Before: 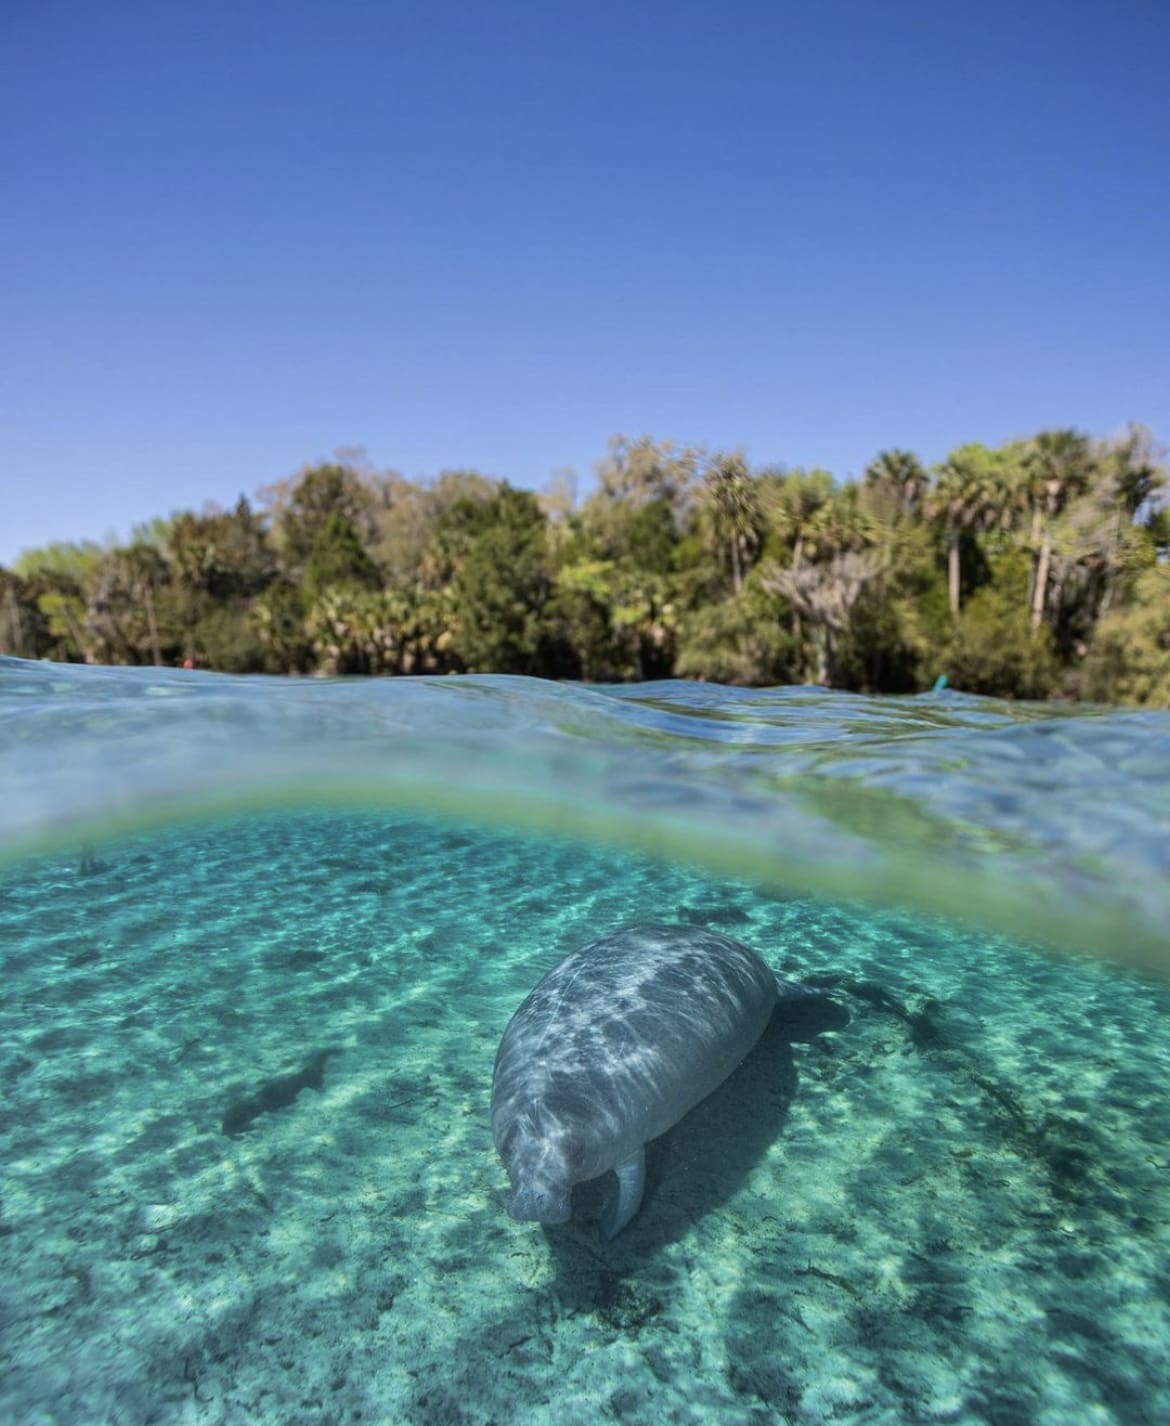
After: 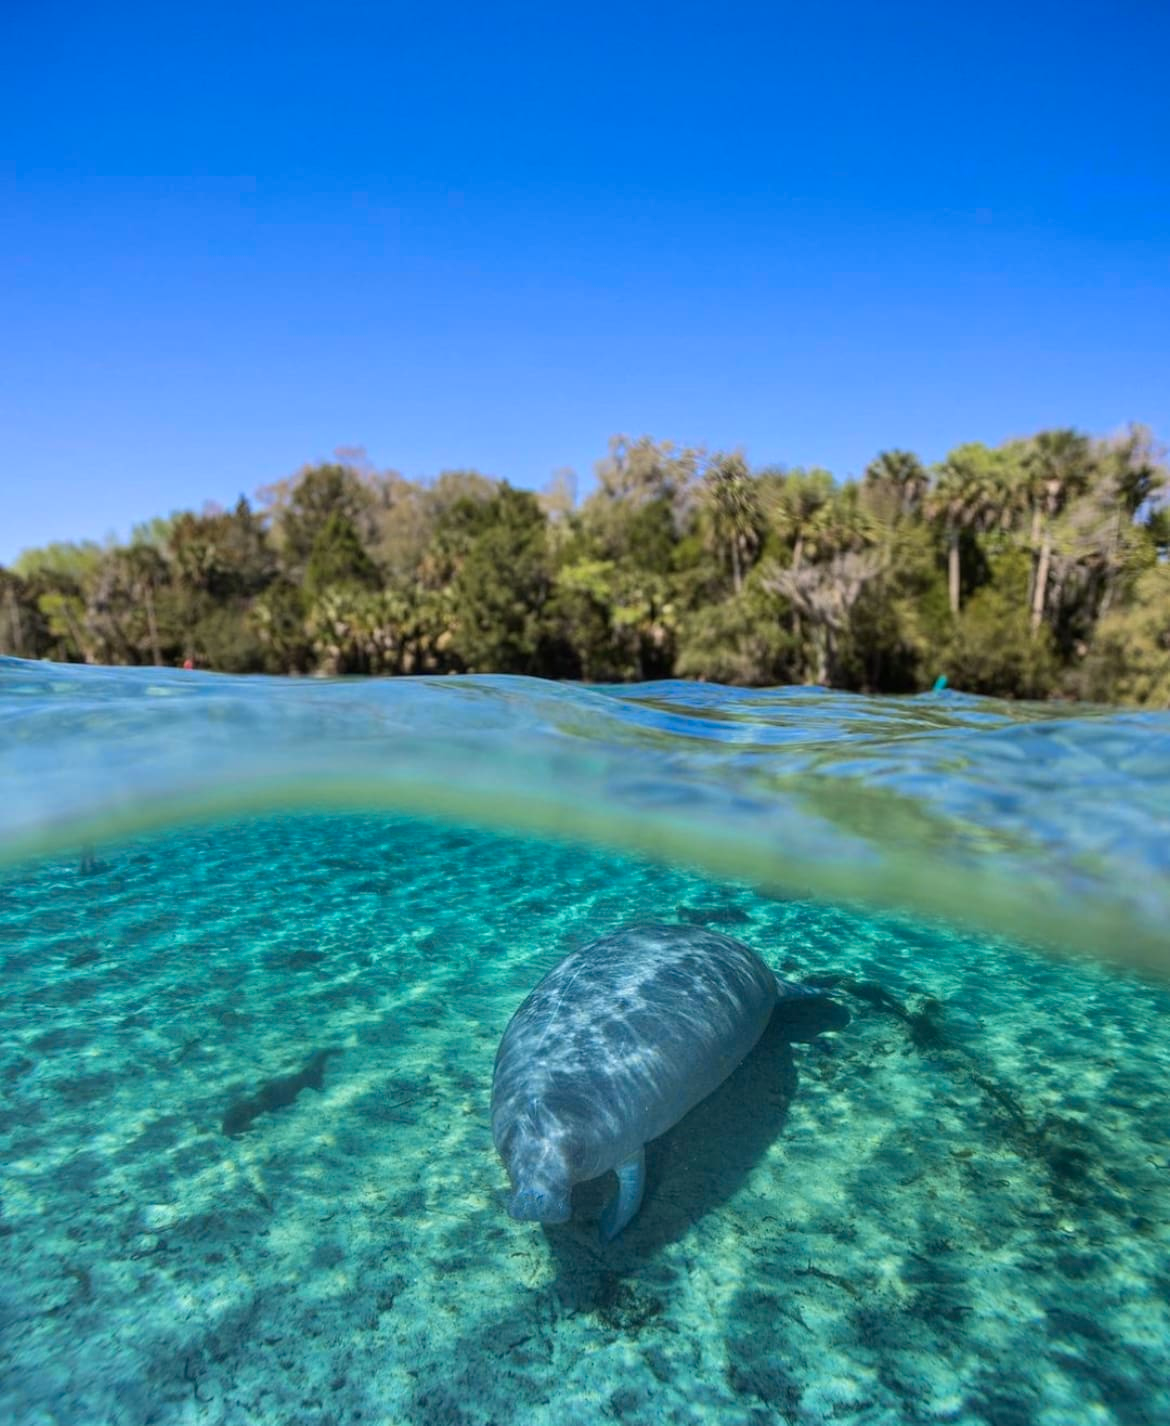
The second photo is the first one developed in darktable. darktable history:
color zones: curves: ch1 [(0.25, 0.5) (0.747, 0.71)], mix 41.46%
